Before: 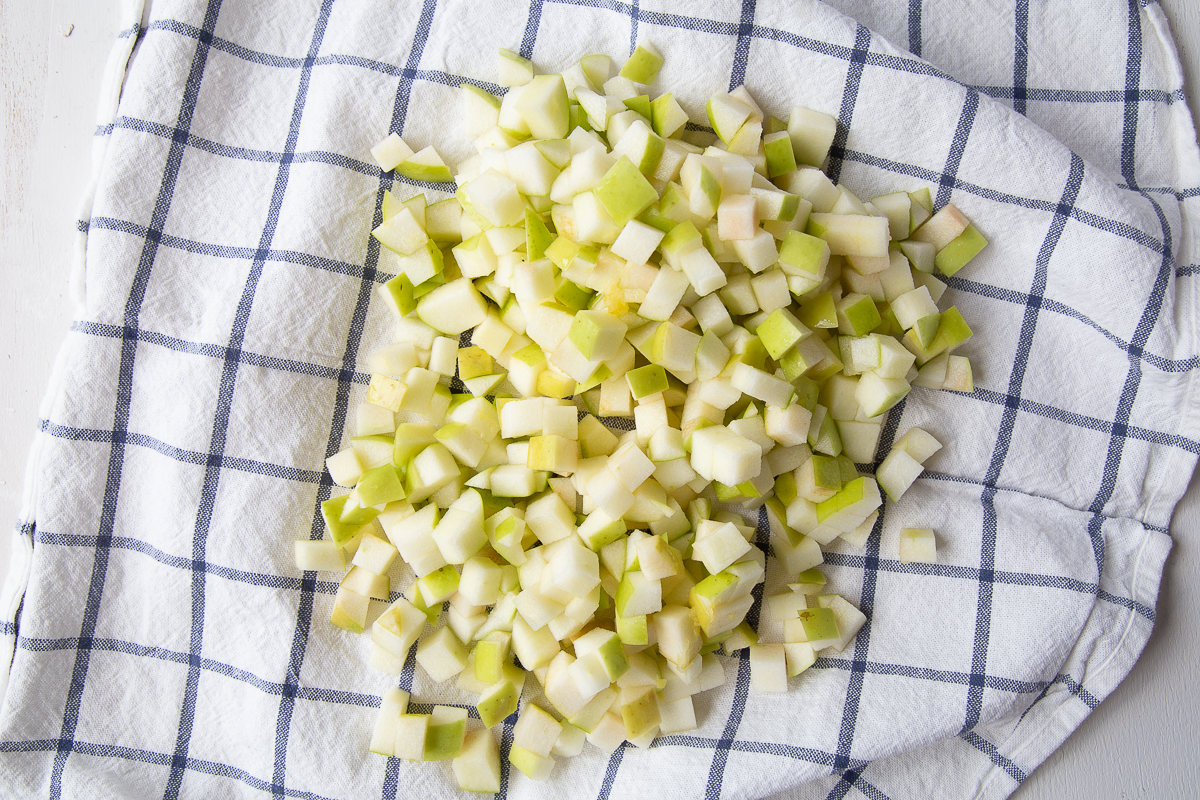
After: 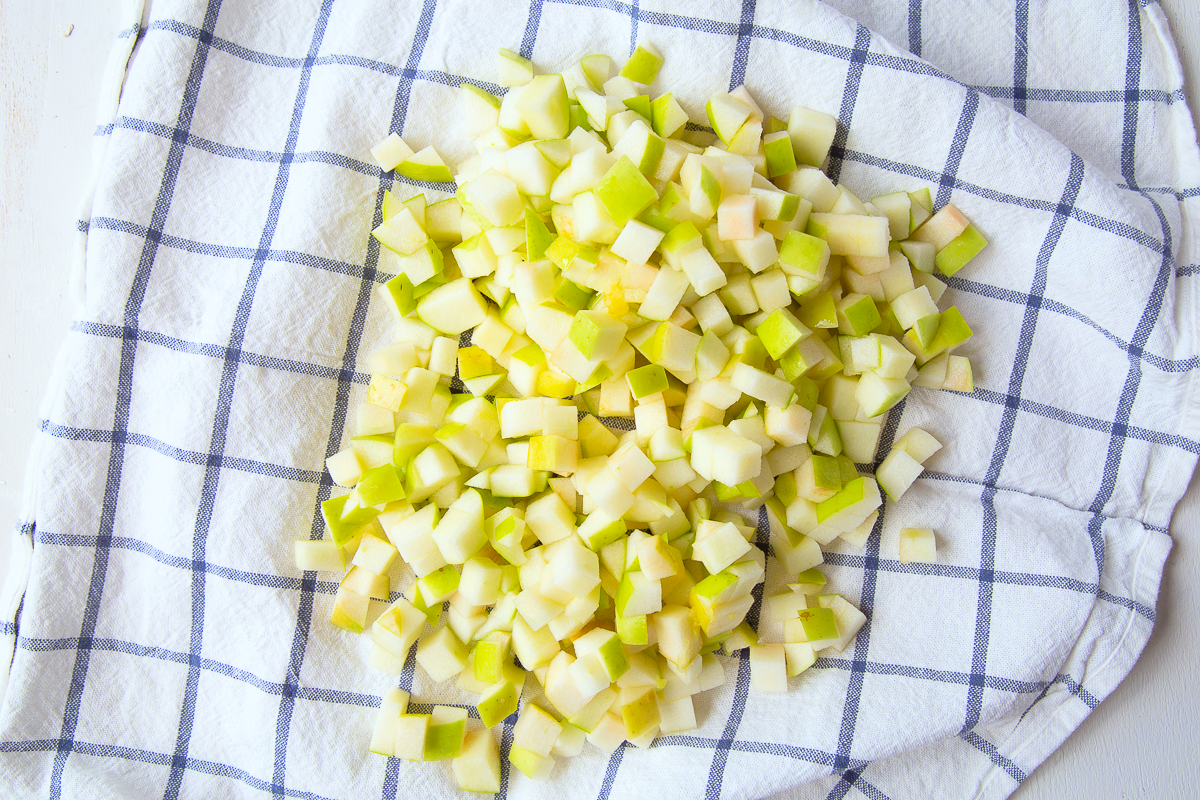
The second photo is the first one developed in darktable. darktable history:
contrast brightness saturation: contrast 0.067, brightness 0.175, saturation 0.402
color correction: highlights a* -2.75, highlights b* -2.31, shadows a* 1.98, shadows b* 2.96
